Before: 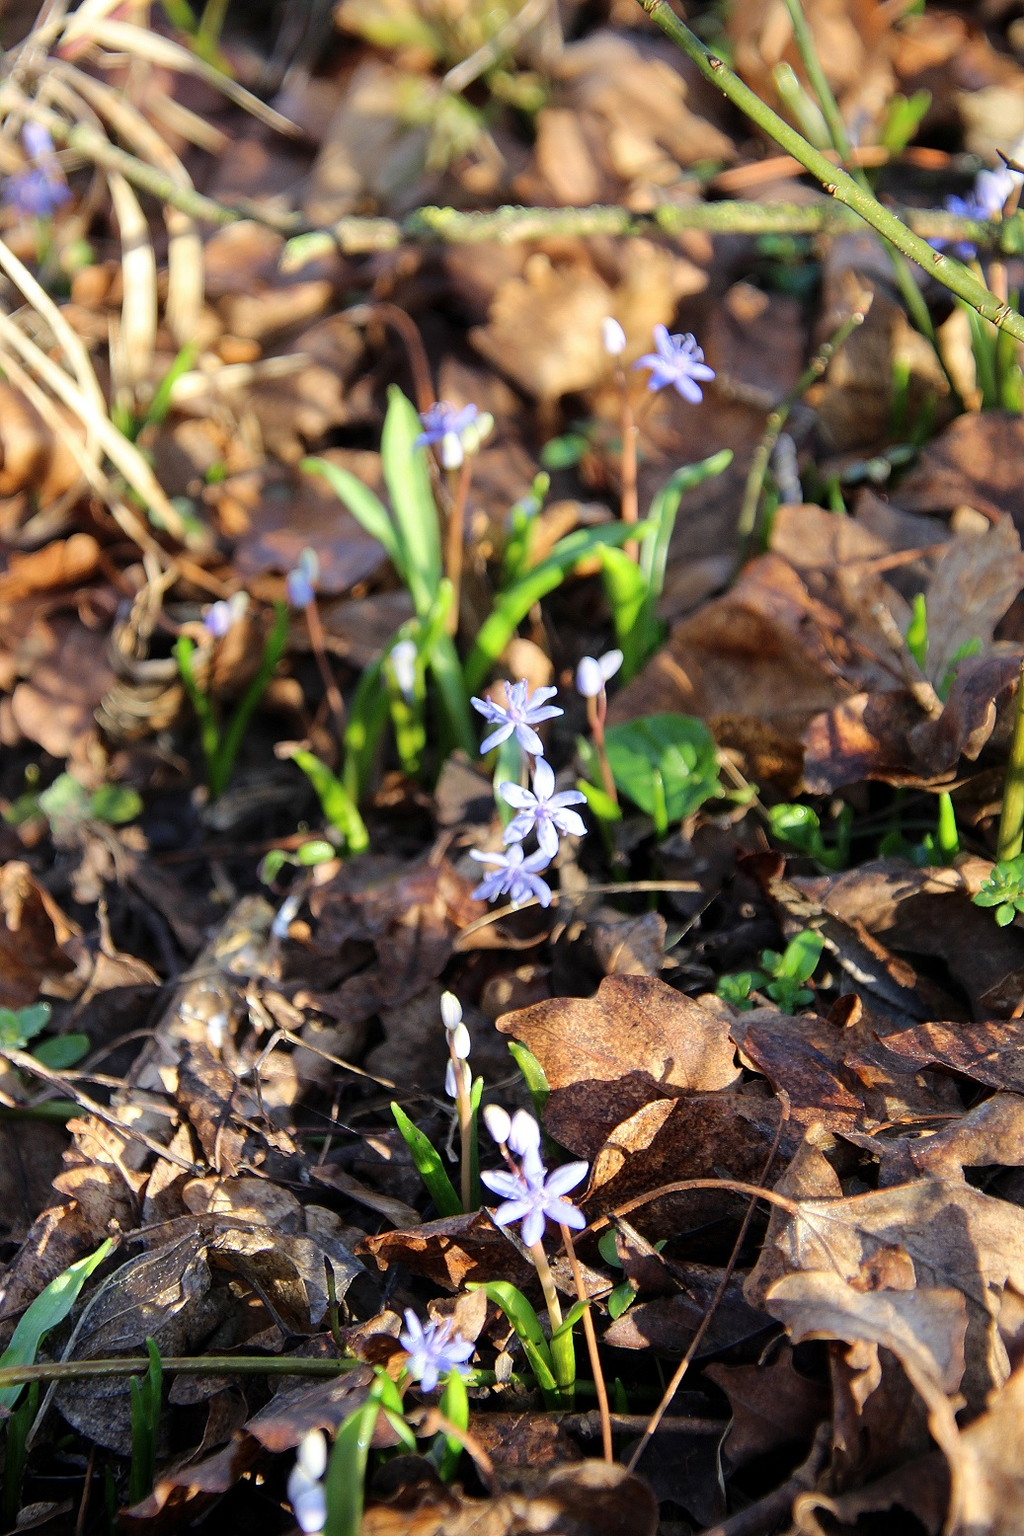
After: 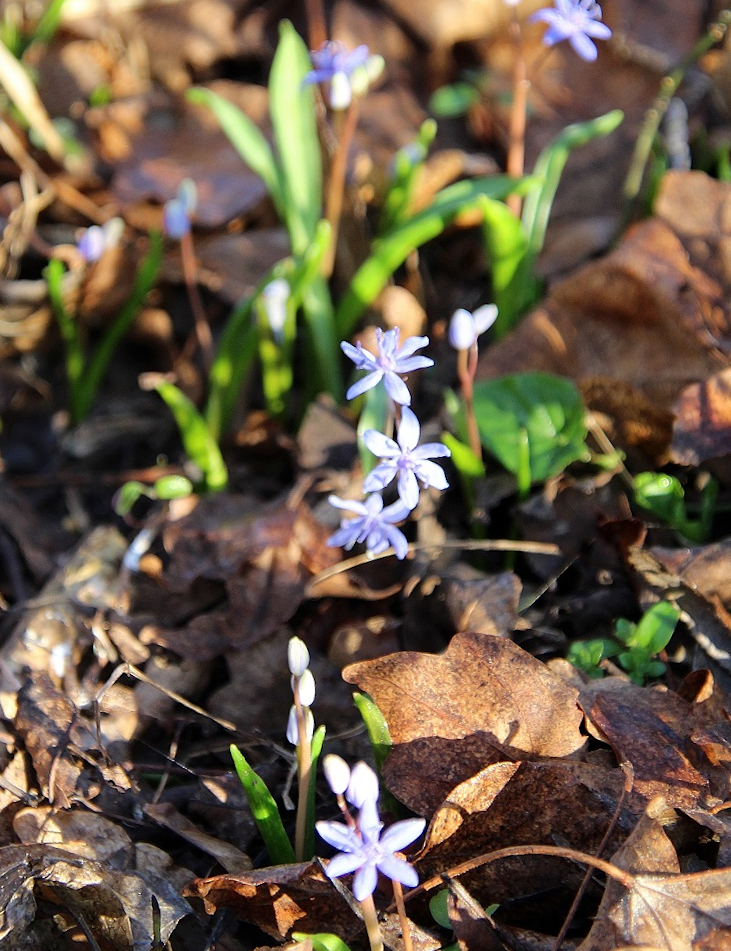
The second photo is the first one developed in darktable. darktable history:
crop and rotate: angle -4.17°, left 9.764%, top 20.462%, right 12.208%, bottom 11.911%
